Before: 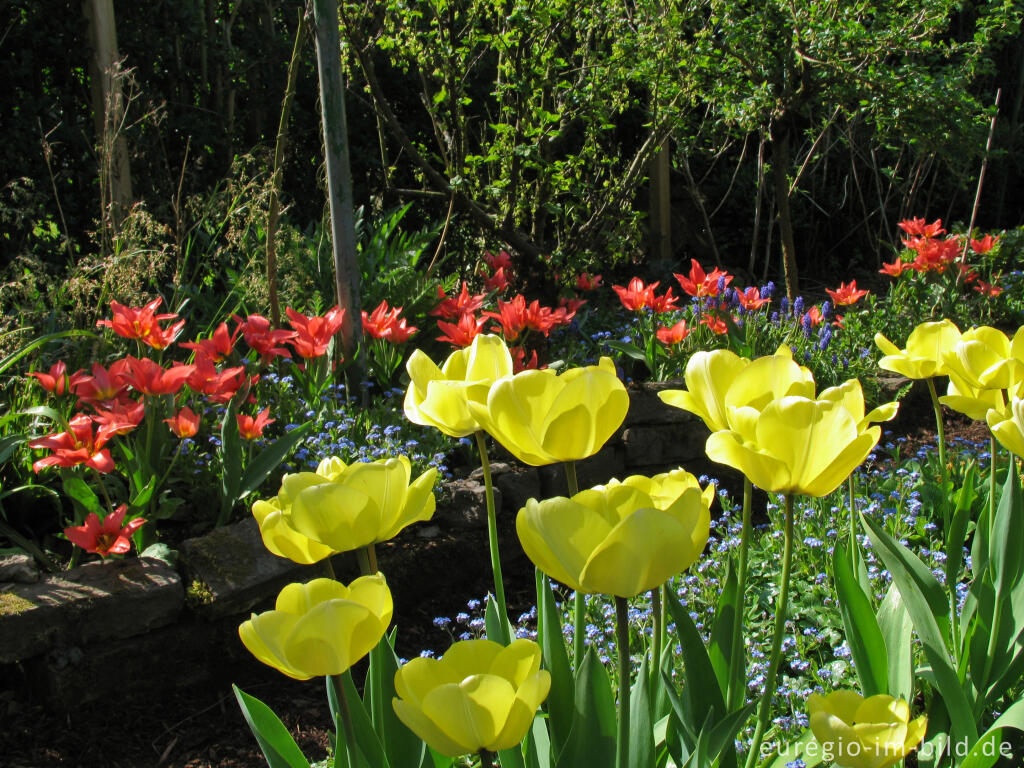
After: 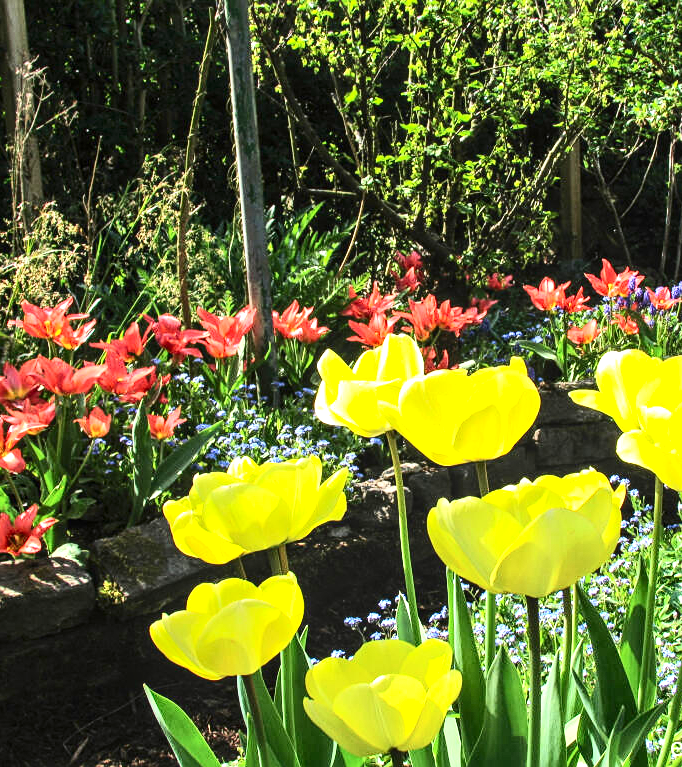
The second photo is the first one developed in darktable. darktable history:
contrast brightness saturation: contrast 0.28
crop and rotate: left 8.786%, right 24.548%
local contrast: on, module defaults
sharpen: radius 1.272, amount 0.305, threshold 0
exposure: black level correction 0, exposure 0.7 EV, compensate exposure bias true, compensate highlight preservation false
